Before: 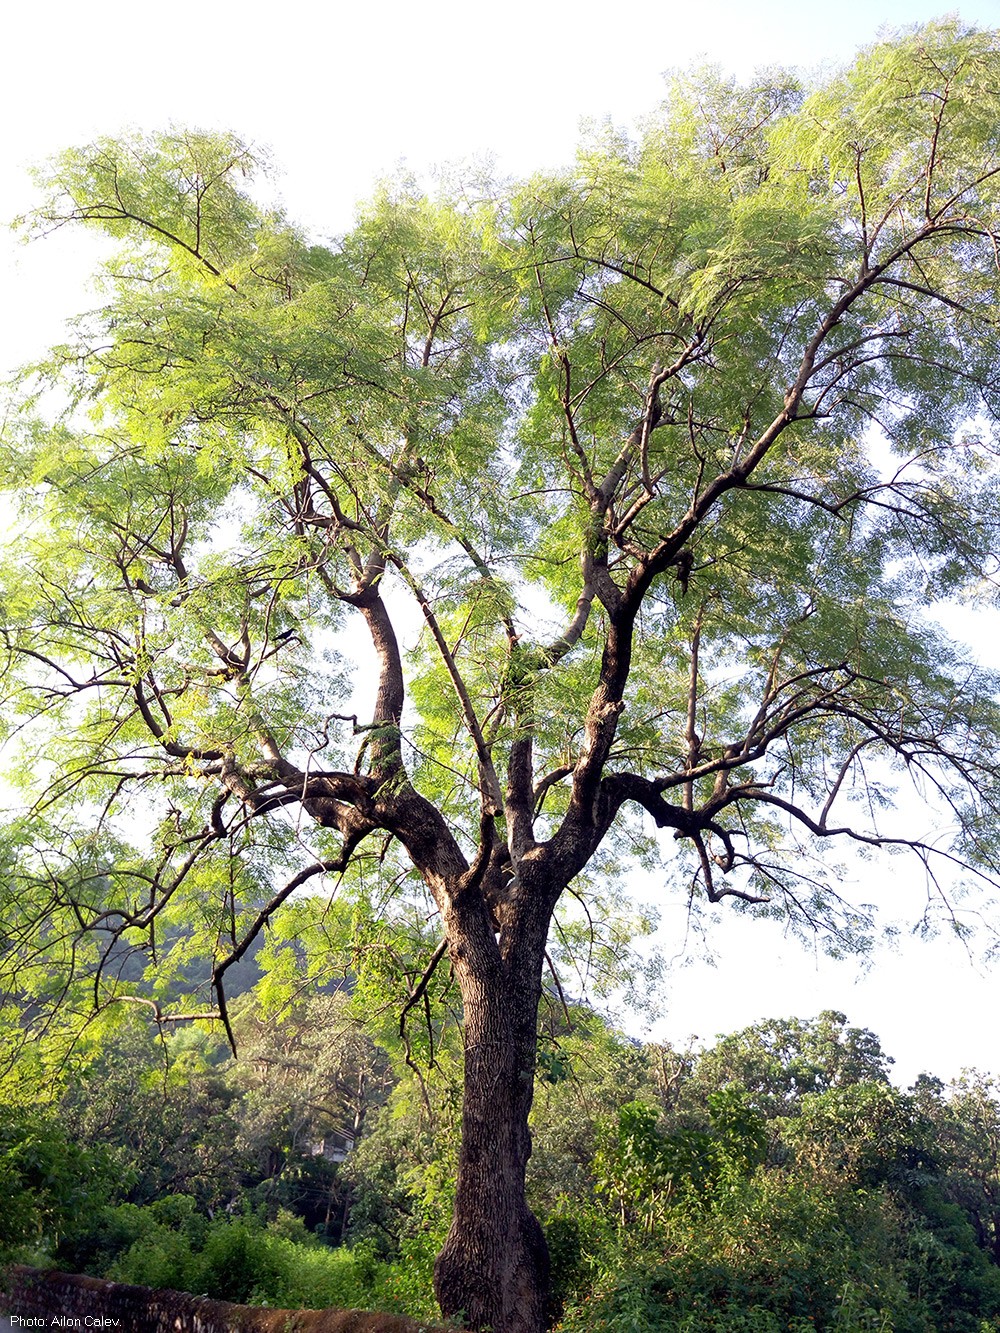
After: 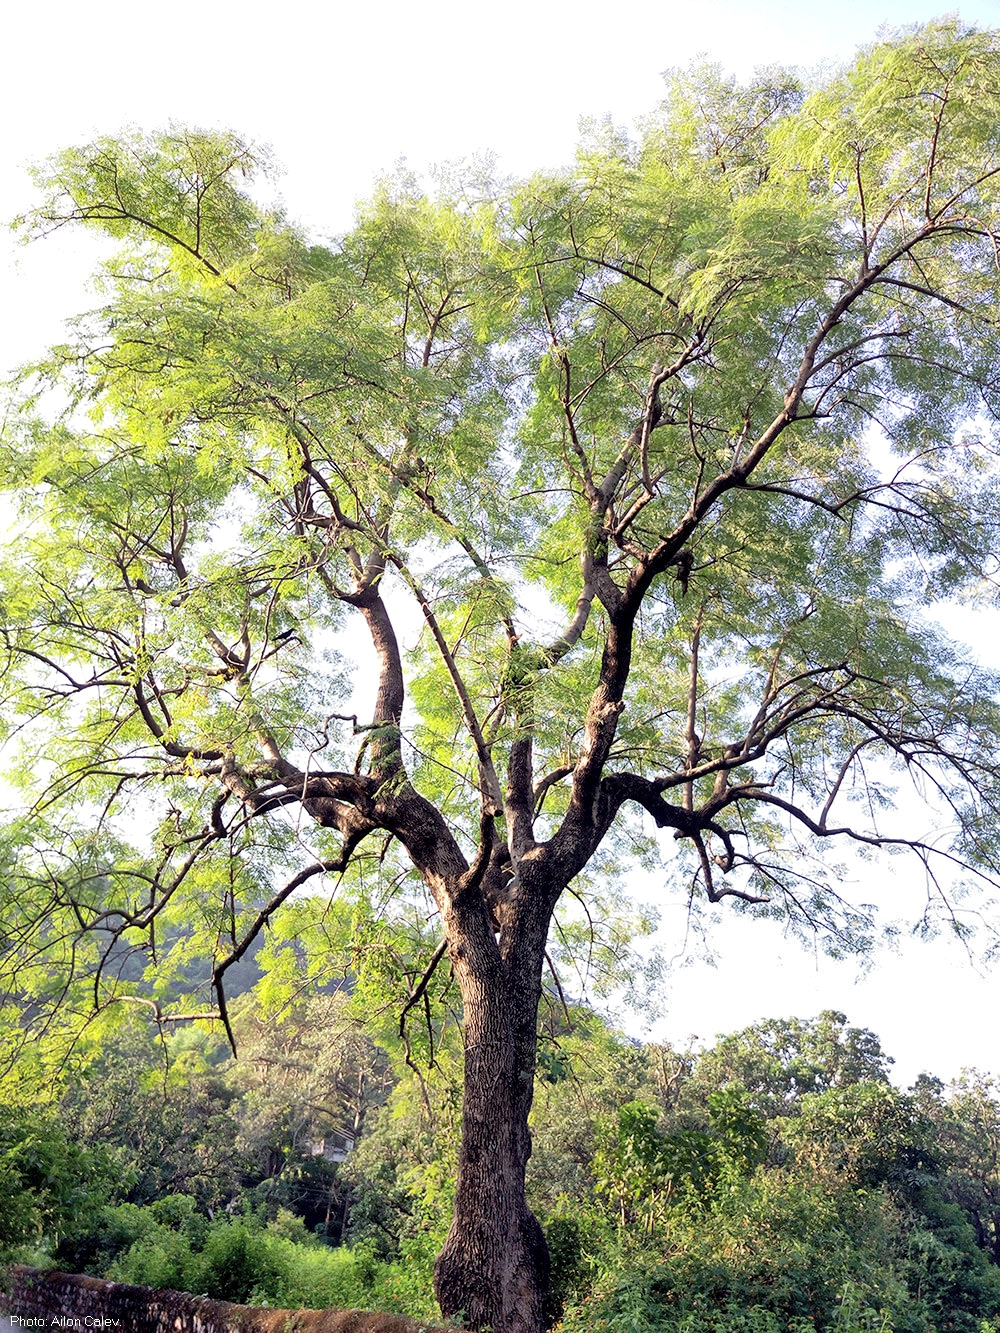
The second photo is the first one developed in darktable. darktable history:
global tonemap: drago (1, 100), detail 1
shadows and highlights: shadows 49, highlights -41, soften with gaussian
